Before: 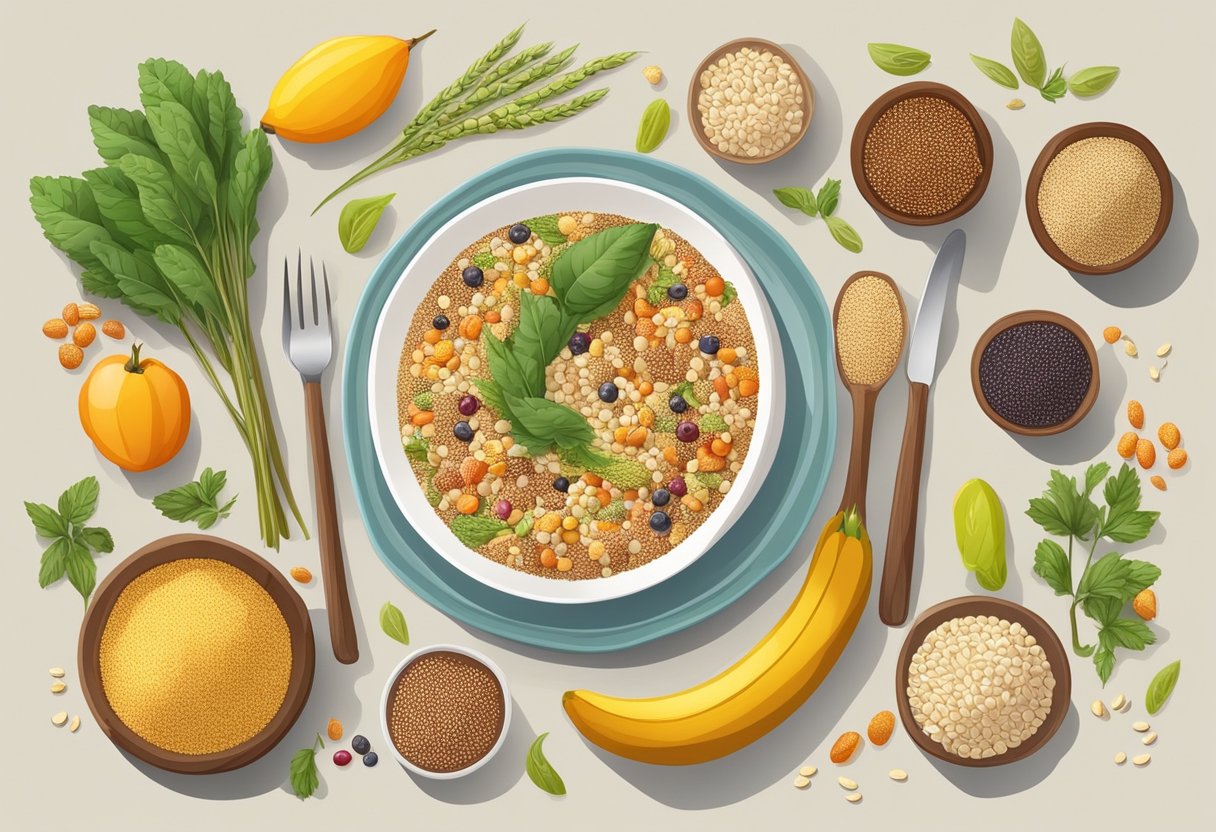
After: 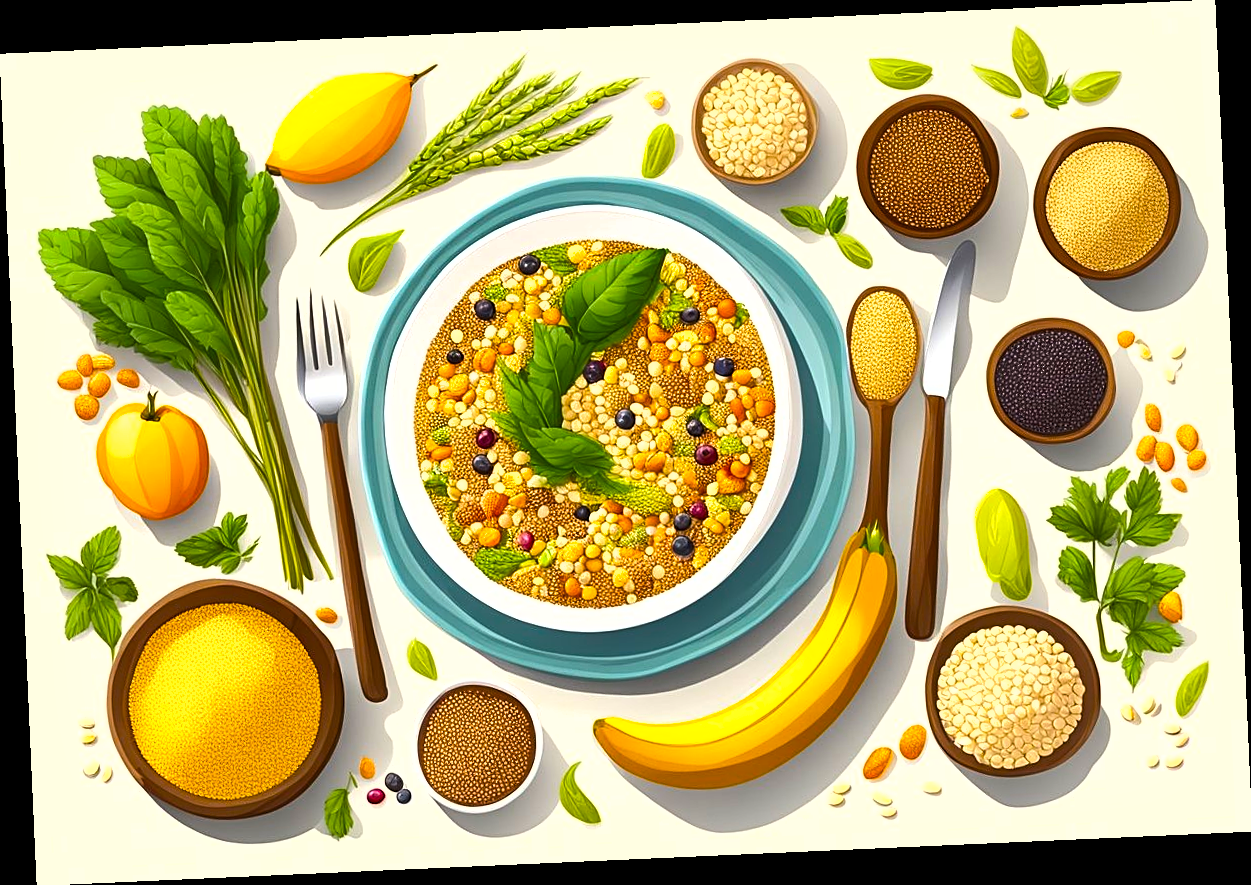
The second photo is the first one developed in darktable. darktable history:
color balance rgb: linear chroma grading › global chroma 15%, perceptual saturation grading › global saturation 30%
tone equalizer: -8 EV -0.75 EV, -7 EV -0.7 EV, -6 EV -0.6 EV, -5 EV -0.4 EV, -3 EV 0.4 EV, -2 EV 0.6 EV, -1 EV 0.7 EV, +0 EV 0.75 EV, edges refinement/feathering 500, mask exposure compensation -1.57 EV, preserve details no
rotate and perspective: rotation -2.56°, automatic cropping off
shadows and highlights: low approximation 0.01, soften with gaussian
sharpen: on, module defaults
